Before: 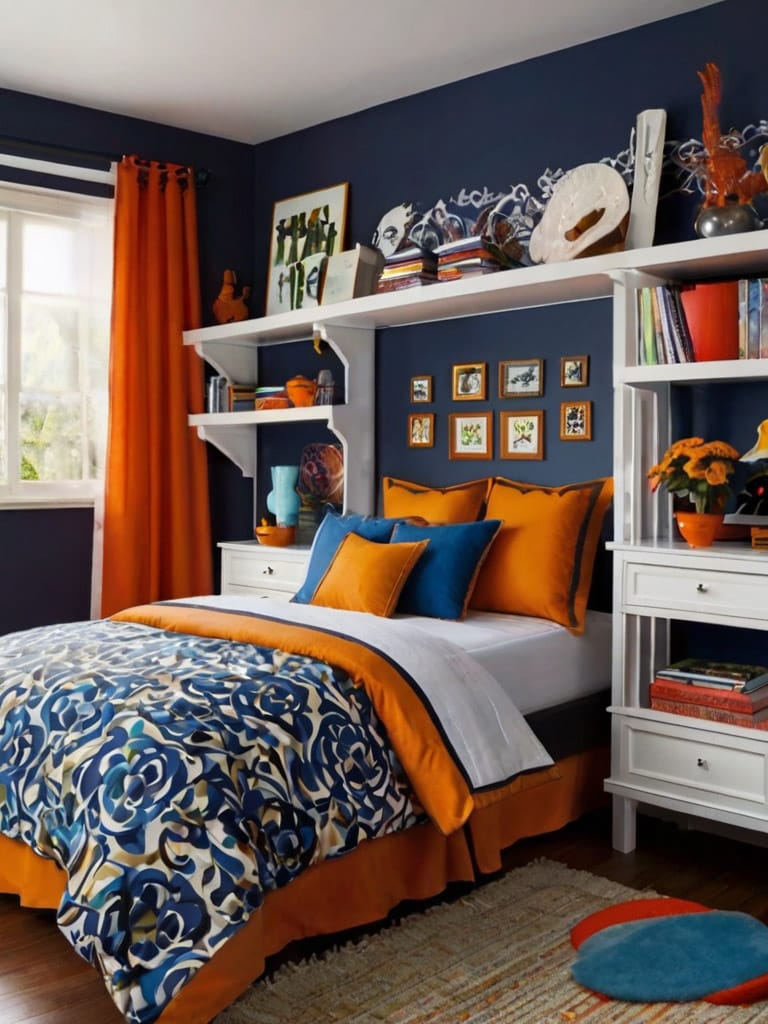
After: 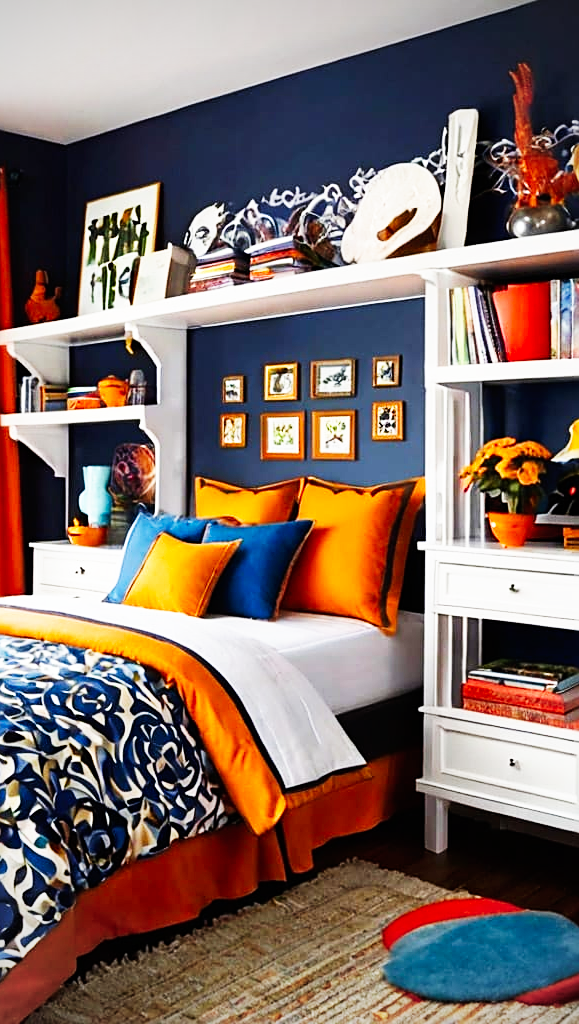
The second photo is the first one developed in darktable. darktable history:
crop and rotate: left 24.6%
sharpen: on, module defaults
vignetting: on, module defaults
base curve: curves: ch0 [(0, 0) (0.007, 0.004) (0.027, 0.03) (0.046, 0.07) (0.207, 0.54) (0.442, 0.872) (0.673, 0.972) (1, 1)], preserve colors none
